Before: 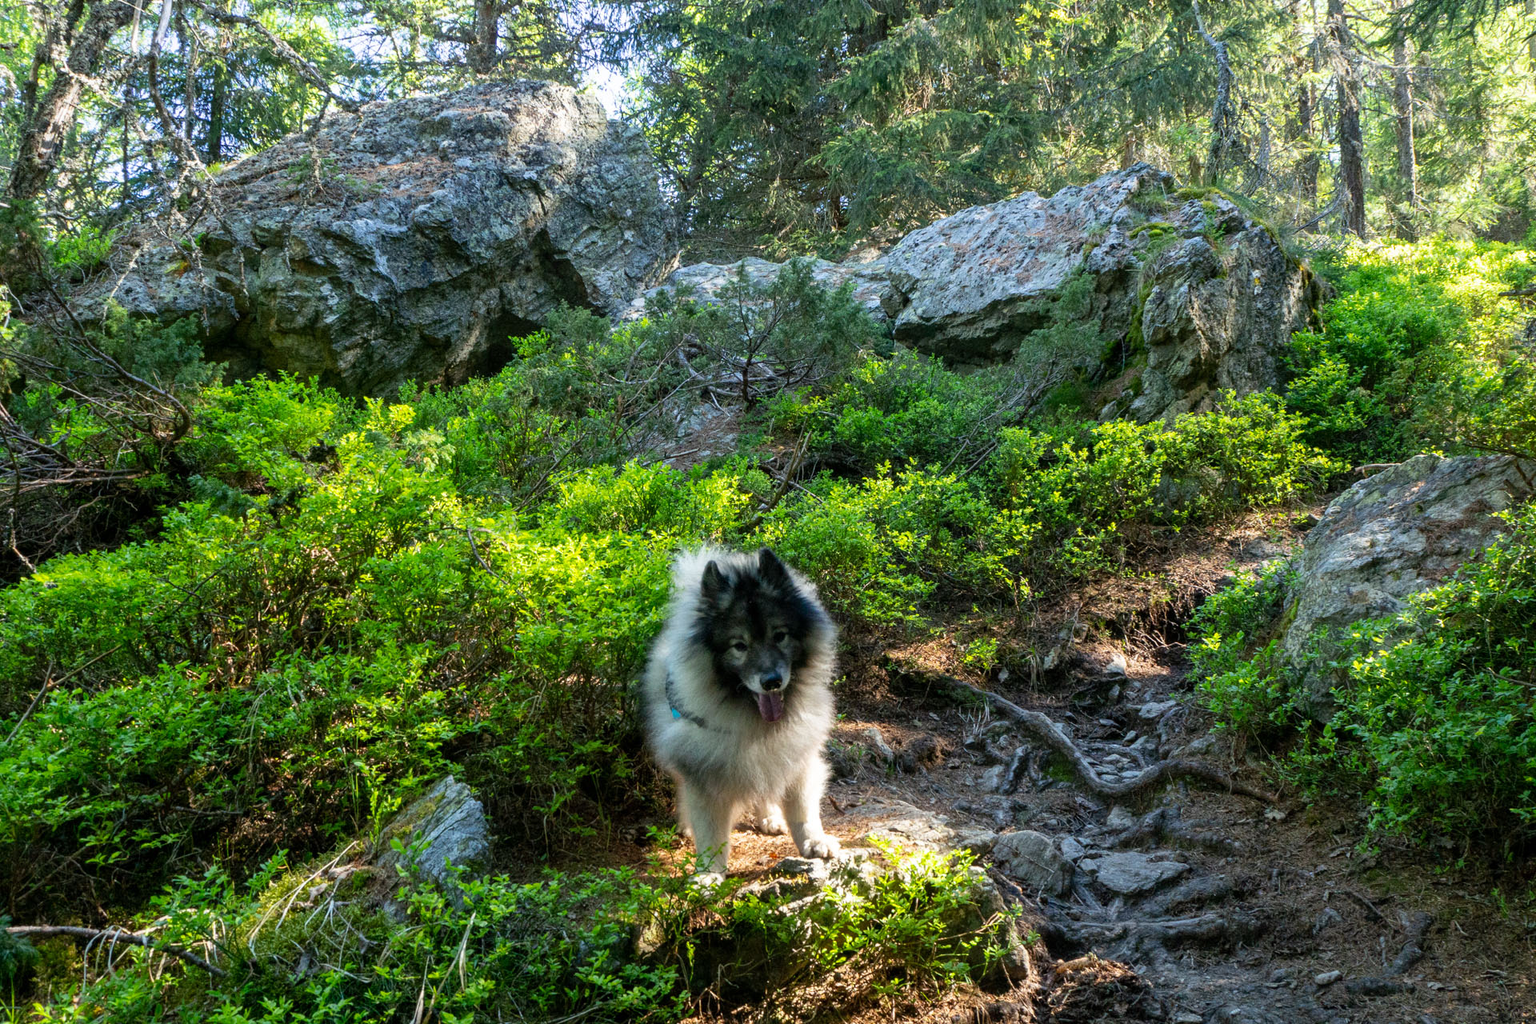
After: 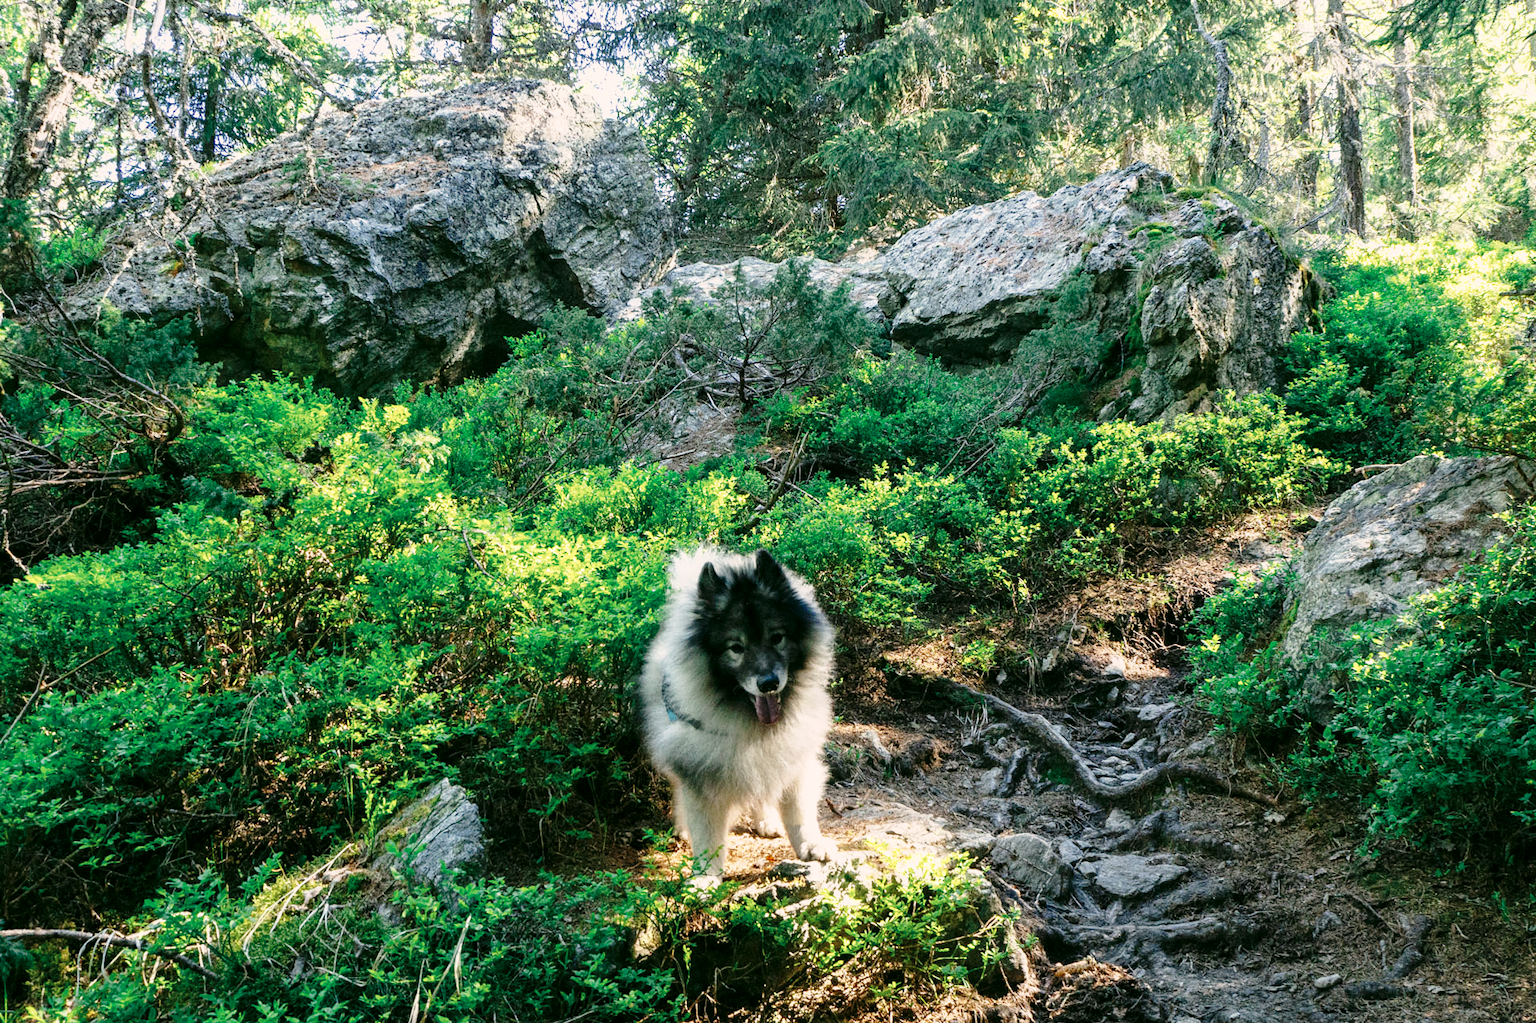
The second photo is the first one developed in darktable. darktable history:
base curve: curves: ch0 [(0, 0) (0.028, 0.03) (0.121, 0.232) (0.46, 0.748) (0.859, 0.968) (1, 1)], preserve colors none
color zones: curves: ch0 [(0, 0.5) (0.125, 0.4) (0.25, 0.5) (0.375, 0.4) (0.5, 0.4) (0.625, 0.35) (0.75, 0.35) (0.875, 0.5)]; ch1 [(0, 0.35) (0.125, 0.45) (0.25, 0.35) (0.375, 0.35) (0.5, 0.35) (0.625, 0.35) (0.75, 0.45) (0.875, 0.35)]; ch2 [(0, 0.6) (0.125, 0.5) (0.25, 0.5) (0.375, 0.6) (0.5, 0.6) (0.625, 0.5) (0.75, 0.5) (0.875, 0.5)]
crop and rotate: left 0.477%, top 0.177%, bottom 0.308%
color correction: highlights a* 4.21, highlights b* 4.98, shadows a* -7.39, shadows b* 4.82
